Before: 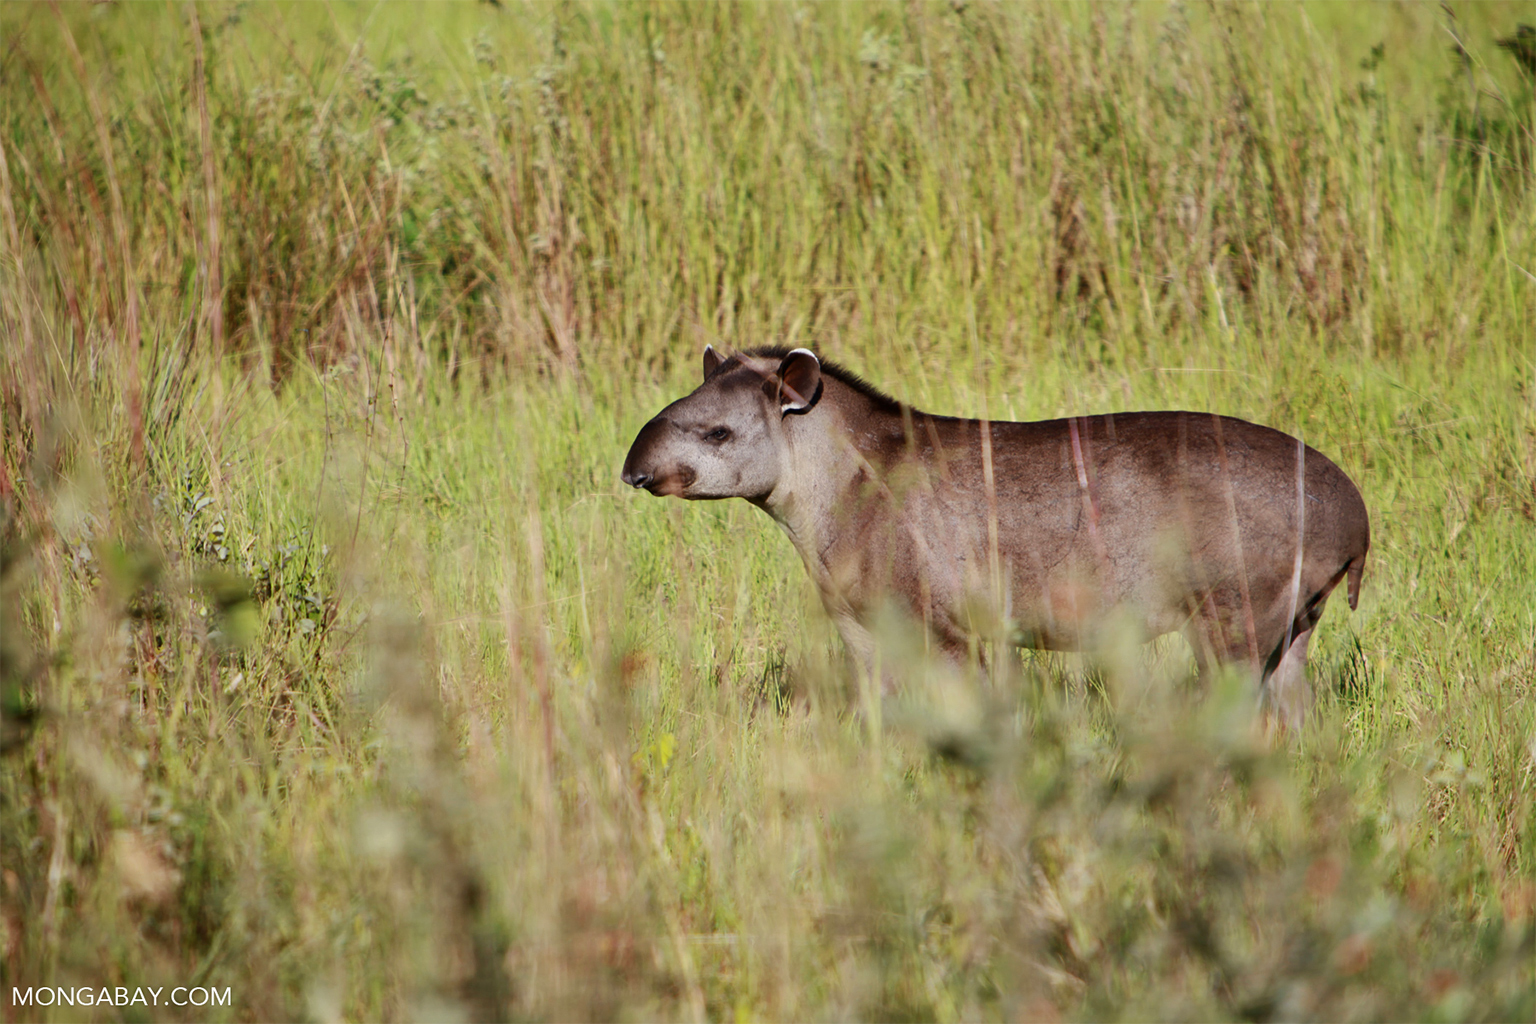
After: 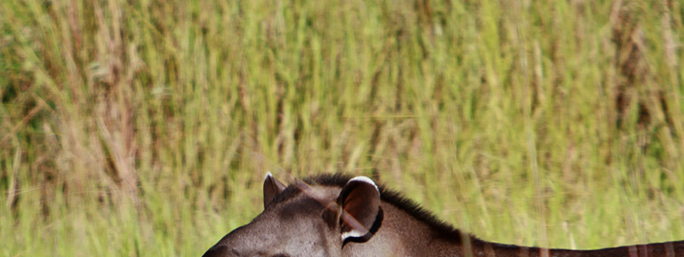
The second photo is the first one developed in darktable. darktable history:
crop: left 28.661%, top 16.863%, right 26.753%, bottom 57.967%
